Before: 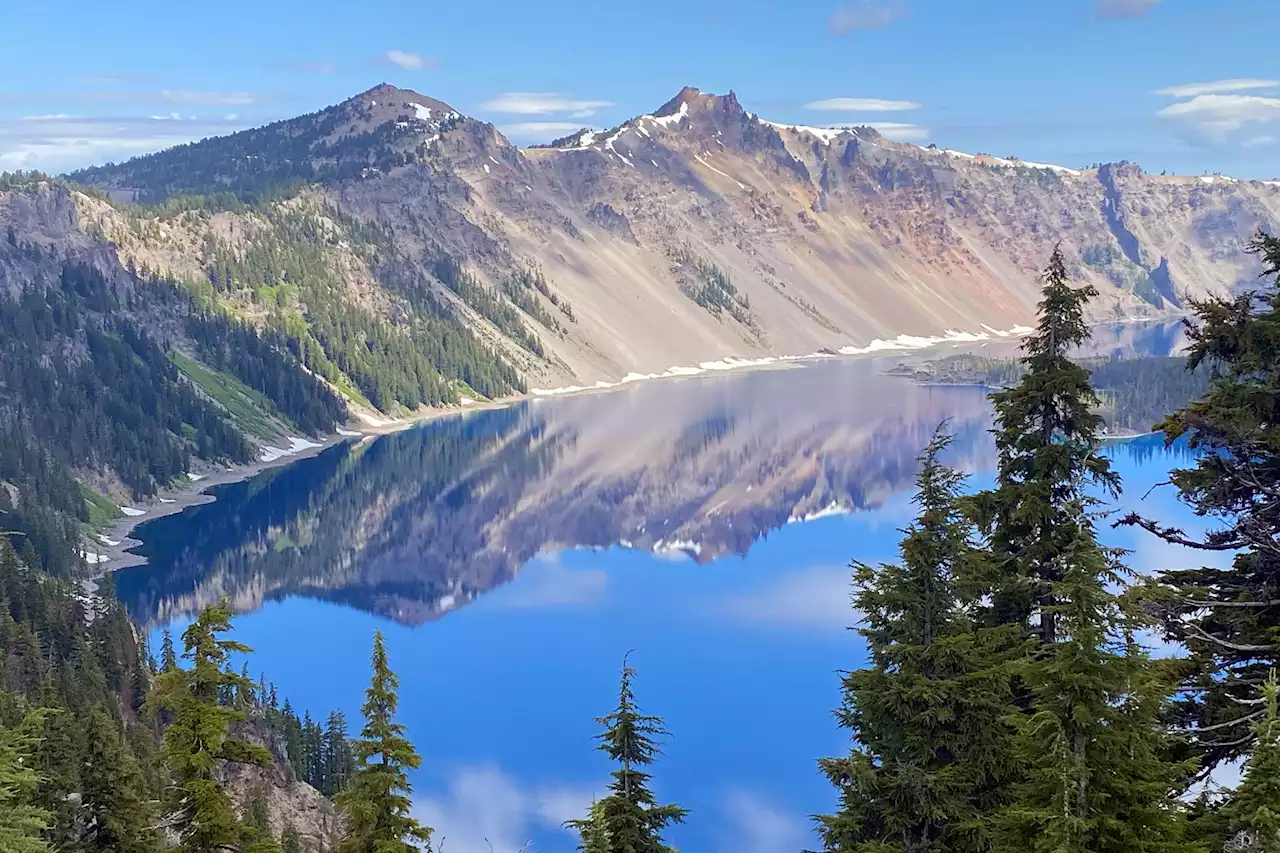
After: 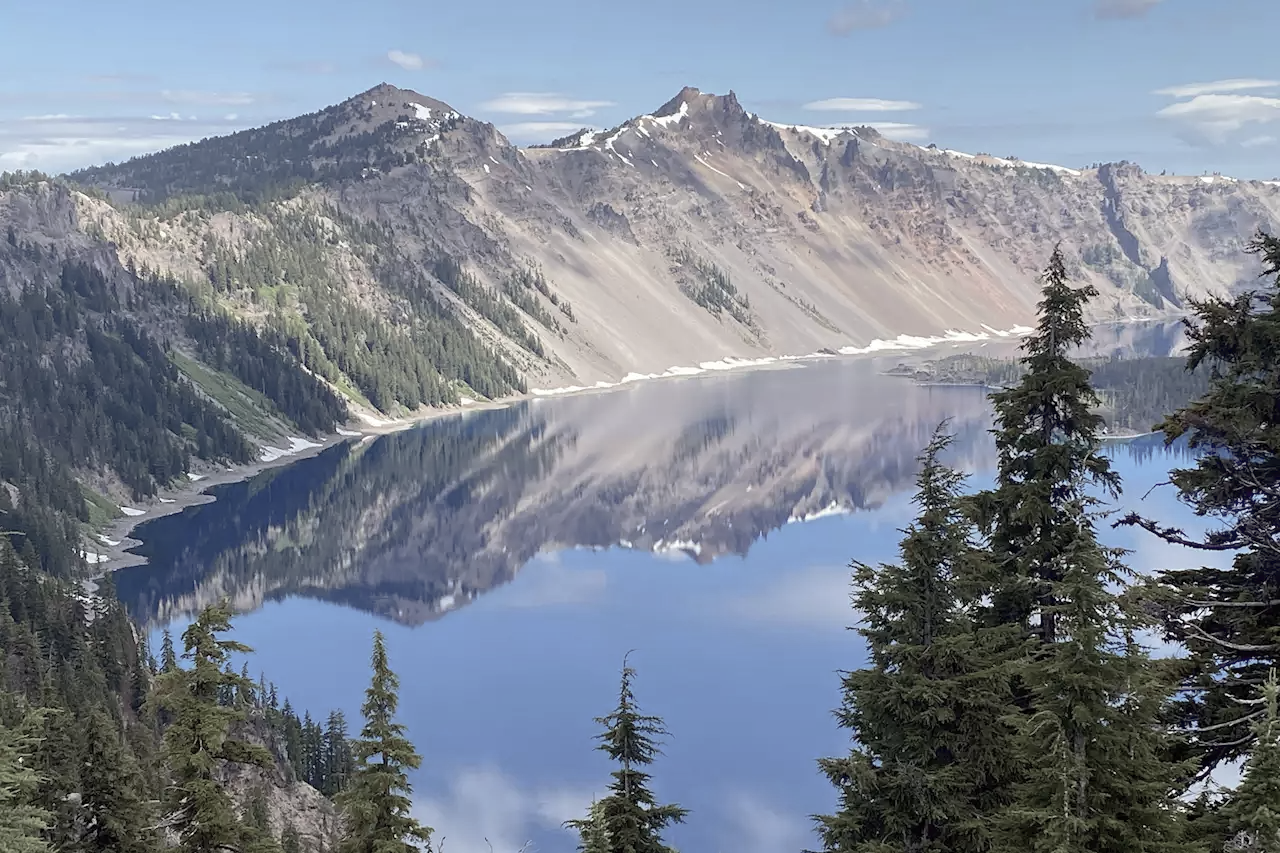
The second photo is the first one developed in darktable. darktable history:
color balance rgb: perceptual saturation grading › global saturation -28.81%, perceptual saturation grading › highlights -21.014%, perceptual saturation grading › mid-tones -23.963%, perceptual saturation grading › shadows -23.647%
